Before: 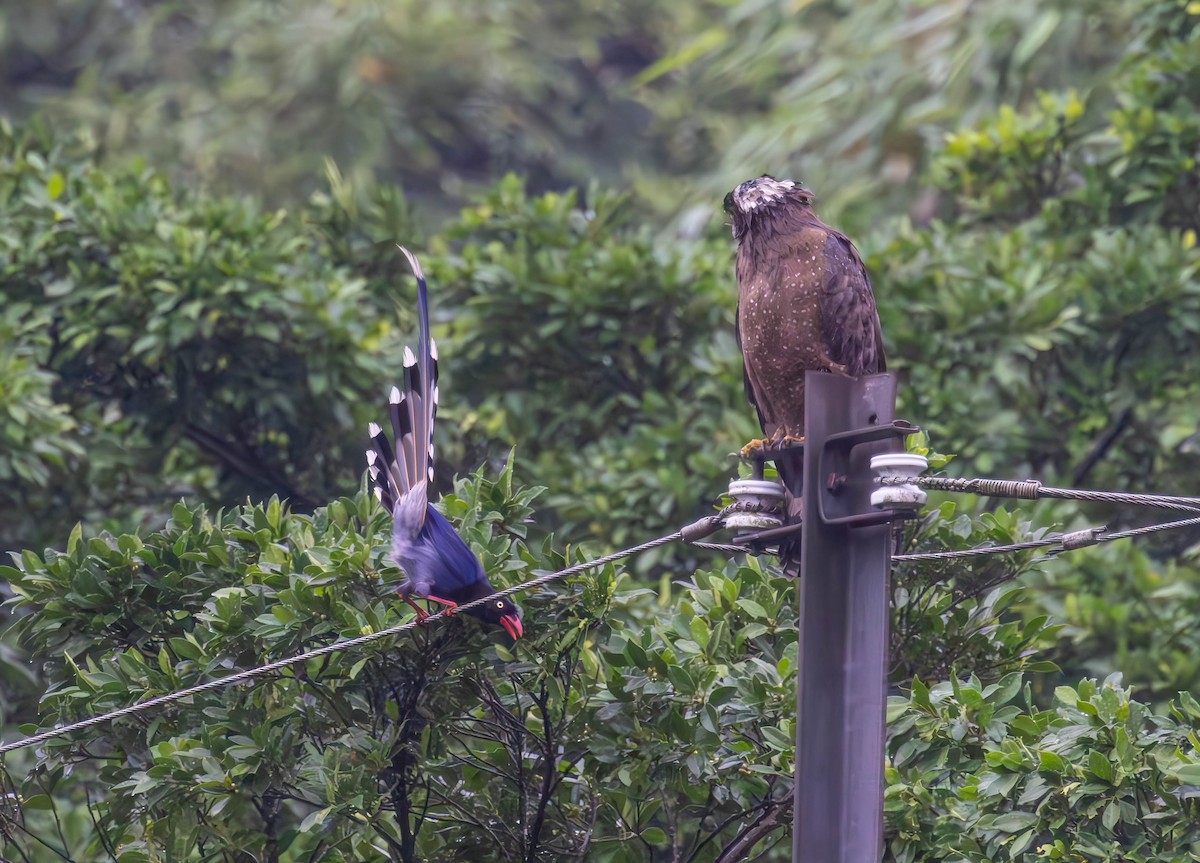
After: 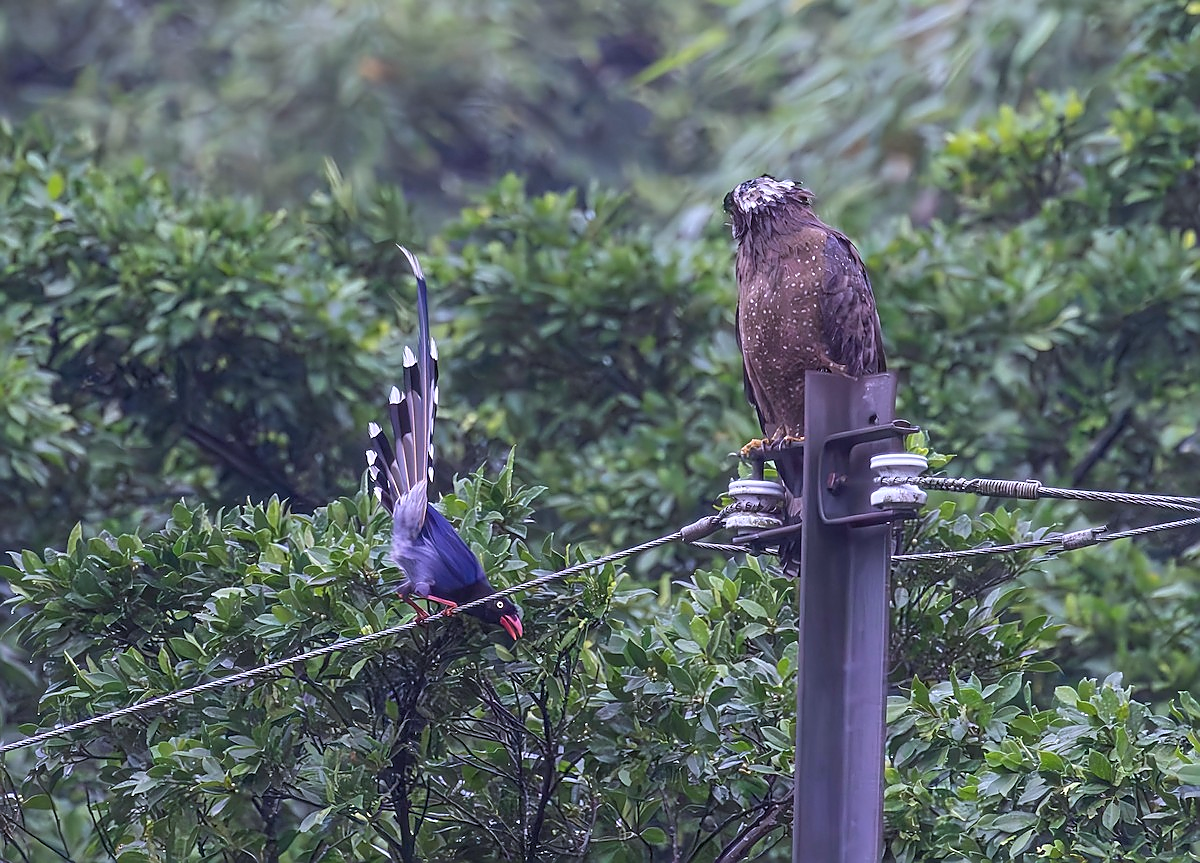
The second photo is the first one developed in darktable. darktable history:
sharpen: radius 1.4, amount 1.25, threshold 0.7
color calibration: illuminant as shot in camera, x 0.37, y 0.382, temperature 4313.32 K
